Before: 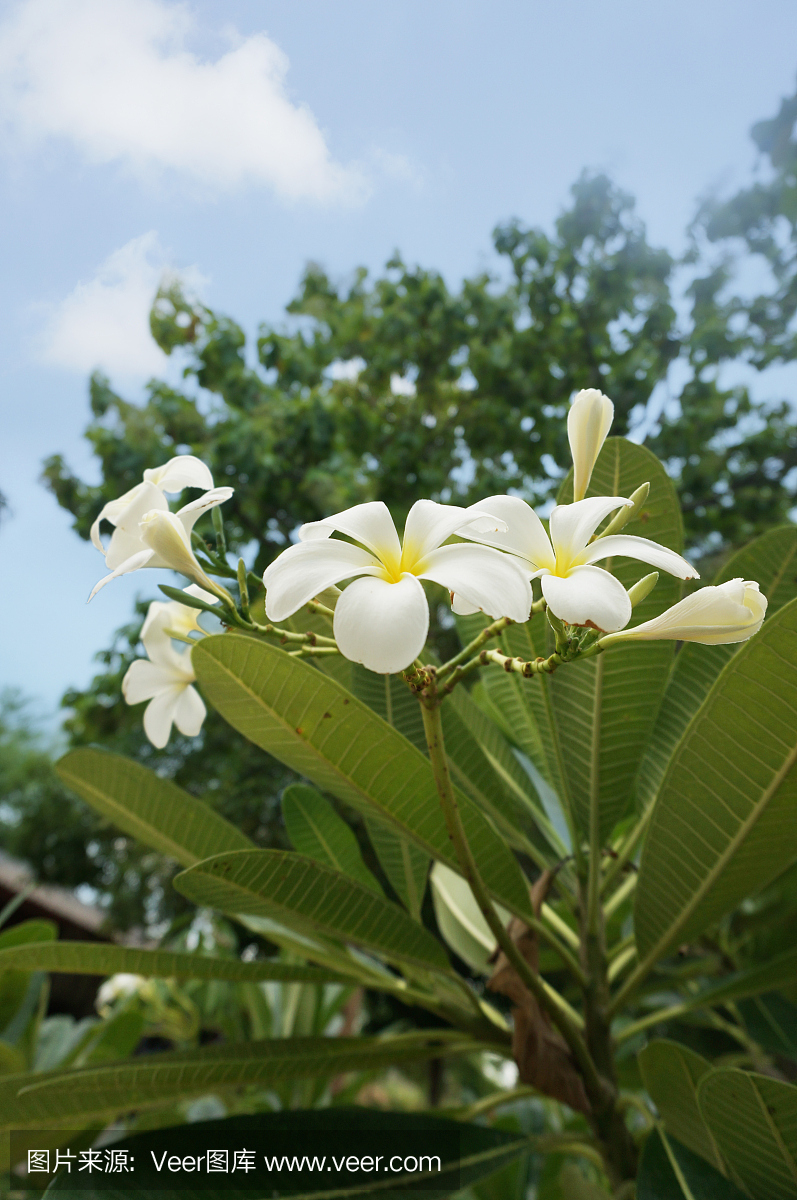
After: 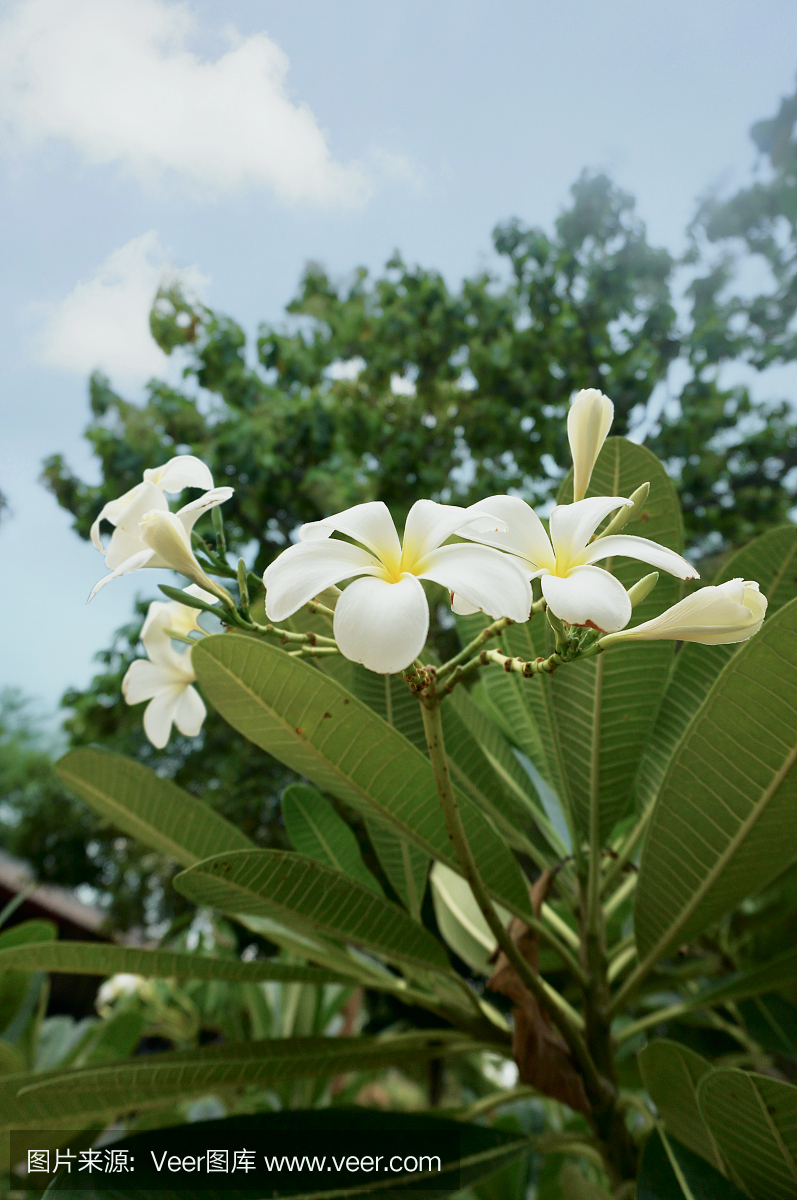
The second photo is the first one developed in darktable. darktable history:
tone curve: curves: ch0 [(0, 0) (0.058, 0.027) (0.214, 0.183) (0.304, 0.288) (0.561, 0.554) (0.687, 0.677) (0.768, 0.768) (0.858, 0.861) (0.986, 0.957)]; ch1 [(0, 0) (0.172, 0.123) (0.312, 0.296) (0.437, 0.429) (0.471, 0.469) (0.502, 0.5) (0.513, 0.515) (0.583, 0.604) (0.631, 0.659) (0.703, 0.721) (0.889, 0.924) (1, 1)]; ch2 [(0, 0) (0.411, 0.424) (0.485, 0.497) (0.502, 0.5) (0.517, 0.511) (0.566, 0.573) (0.622, 0.613) (0.709, 0.677) (1, 1)], color space Lab, independent channels, preserve colors none
